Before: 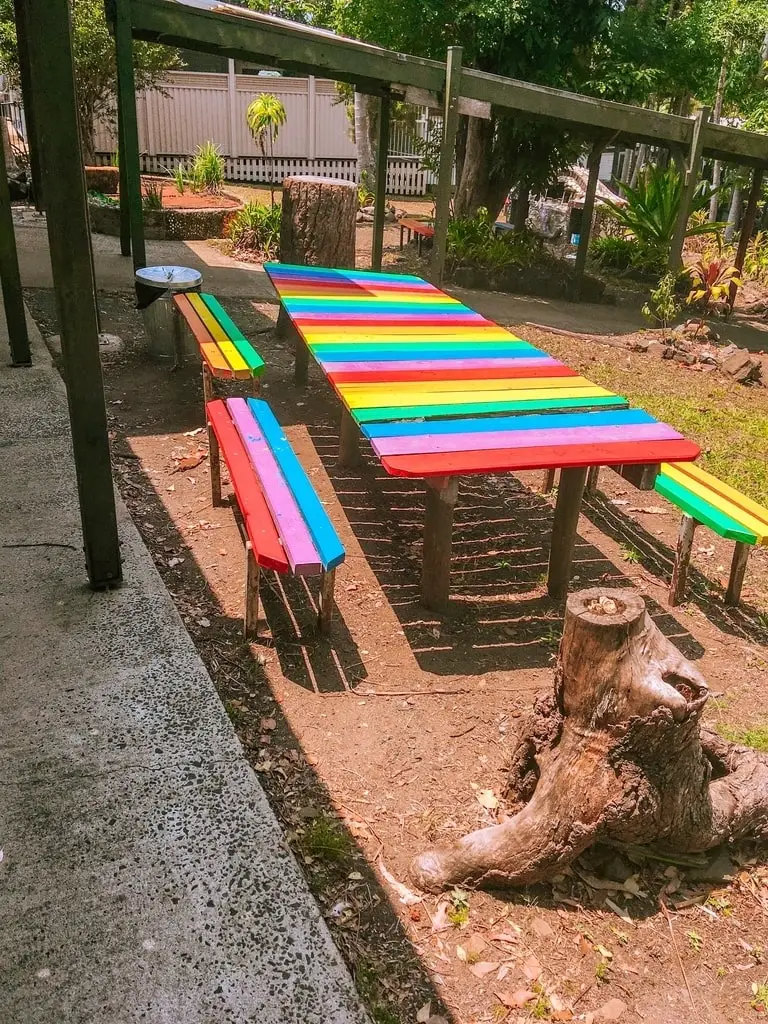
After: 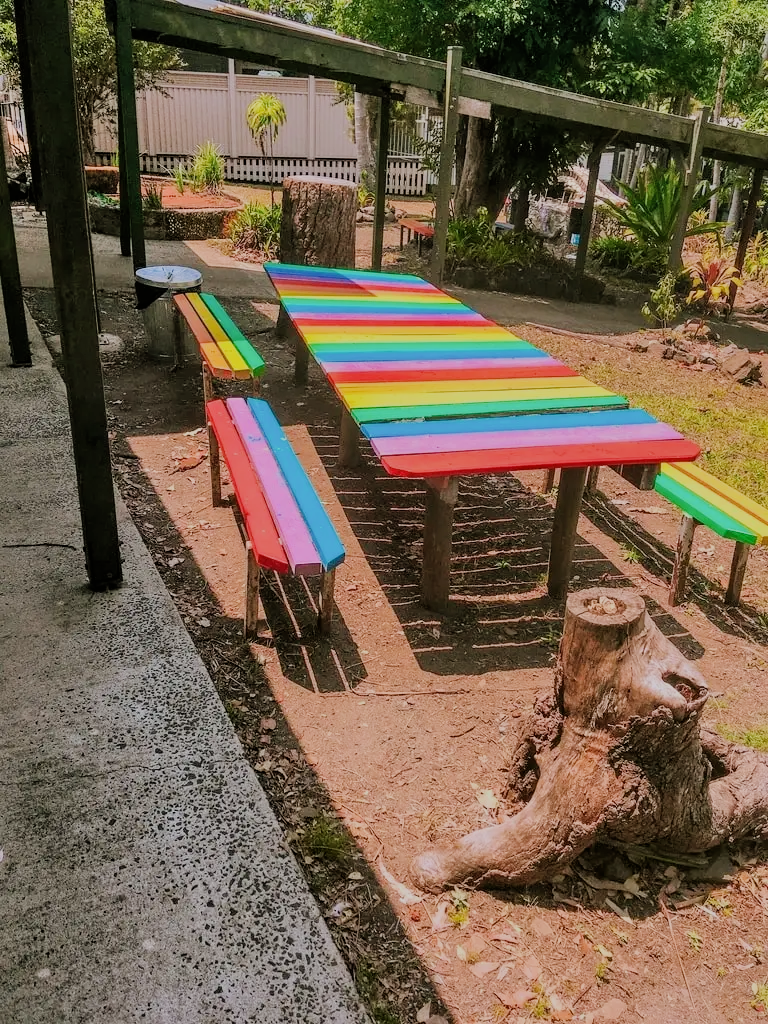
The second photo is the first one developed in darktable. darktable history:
filmic rgb: black relative exposure -6.93 EV, white relative exposure 5.62 EV, hardness 2.86
shadows and highlights: shadows 47.31, highlights -42.39, soften with gaussian
